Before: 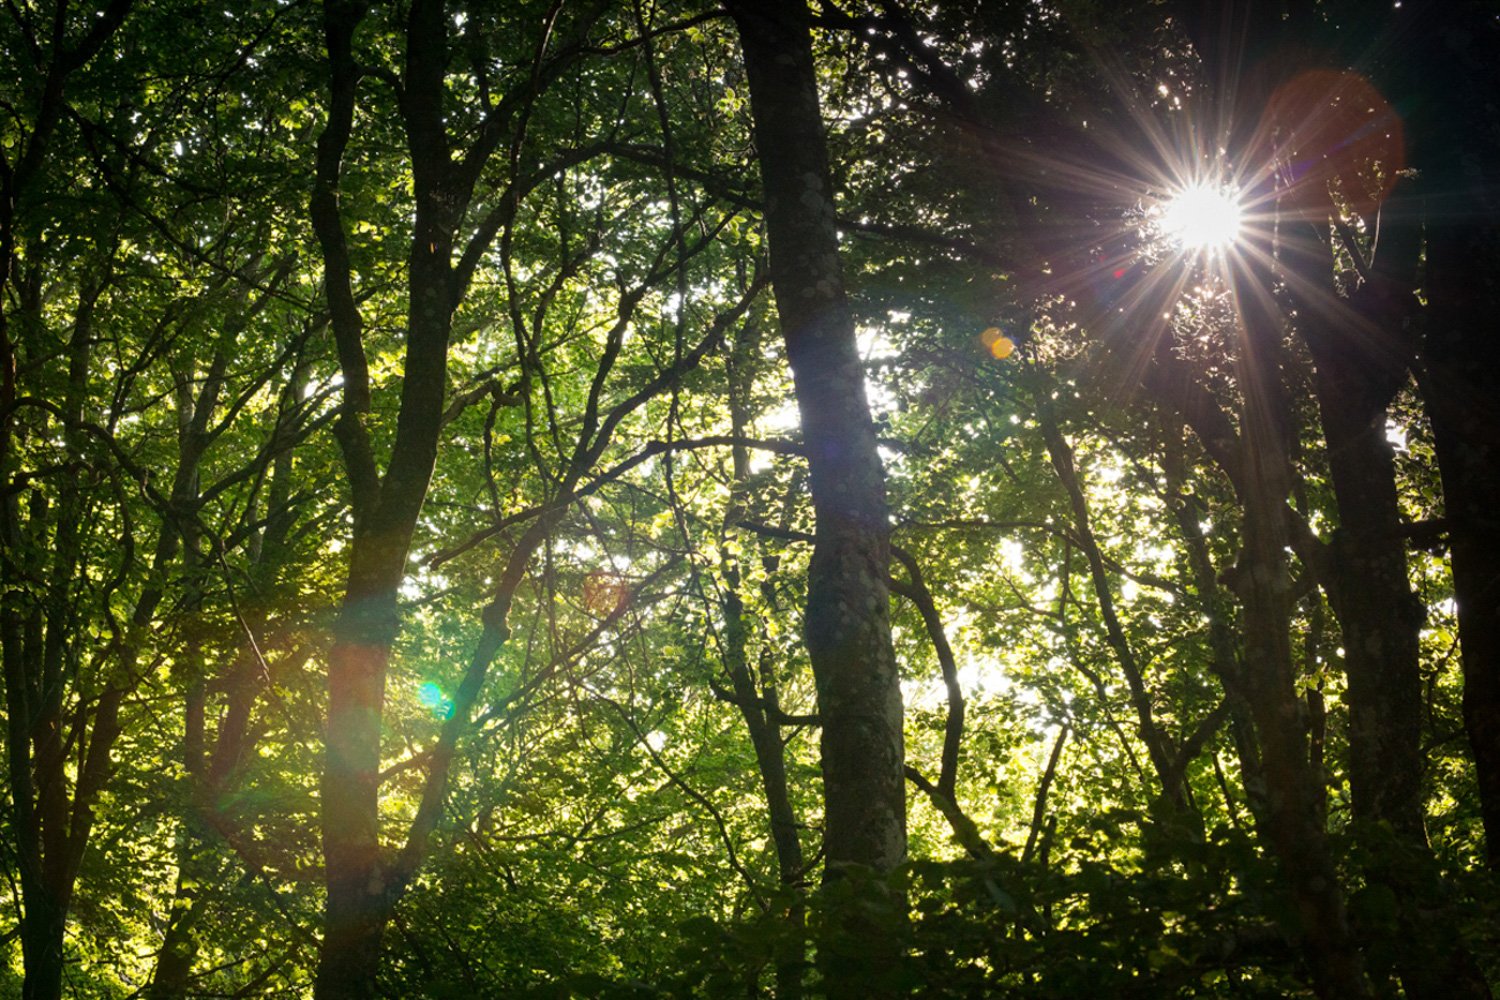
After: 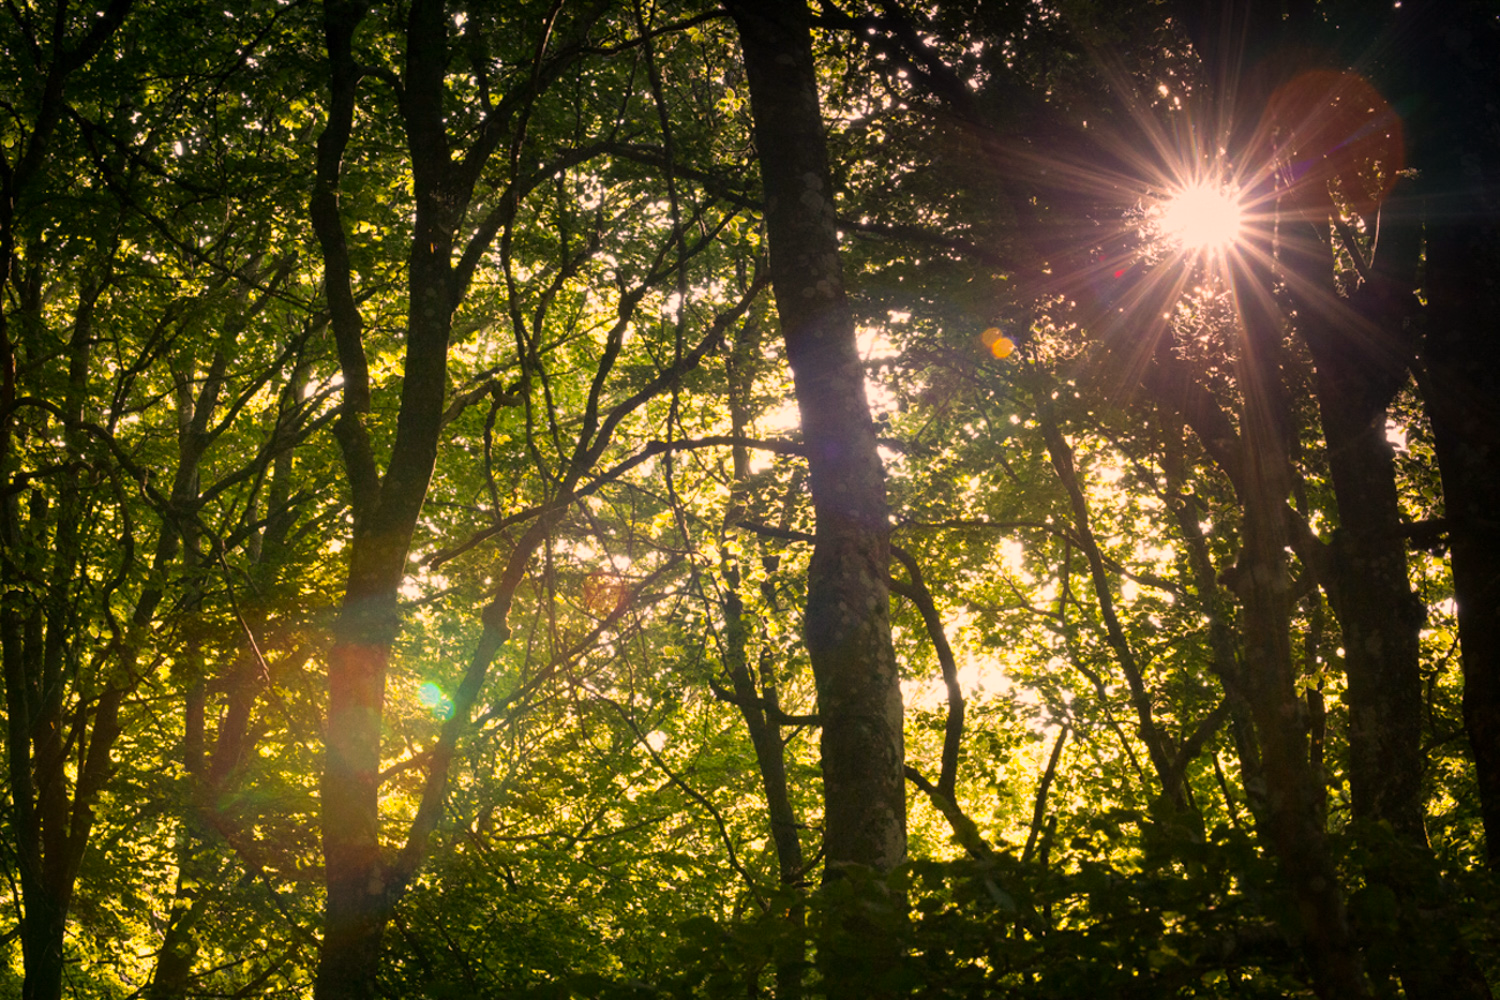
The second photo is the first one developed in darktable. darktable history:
color correction: highlights a* 21.21, highlights b* 19.94
